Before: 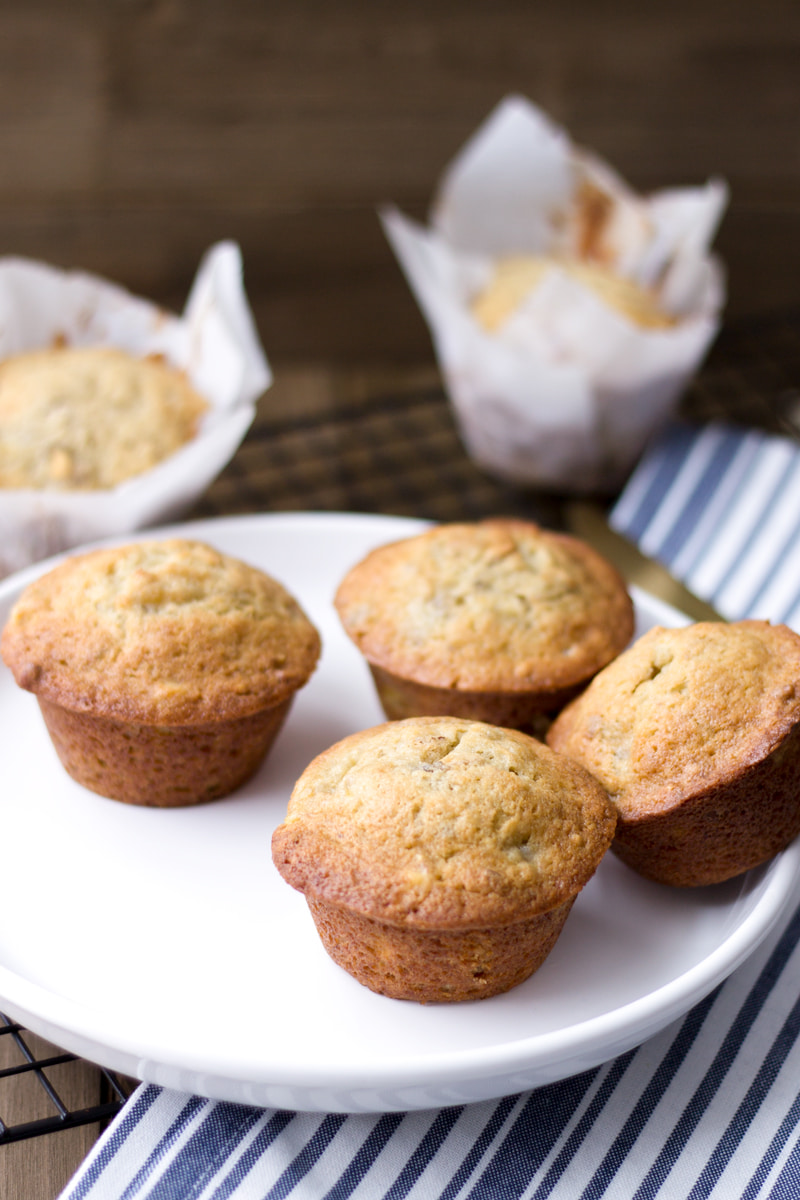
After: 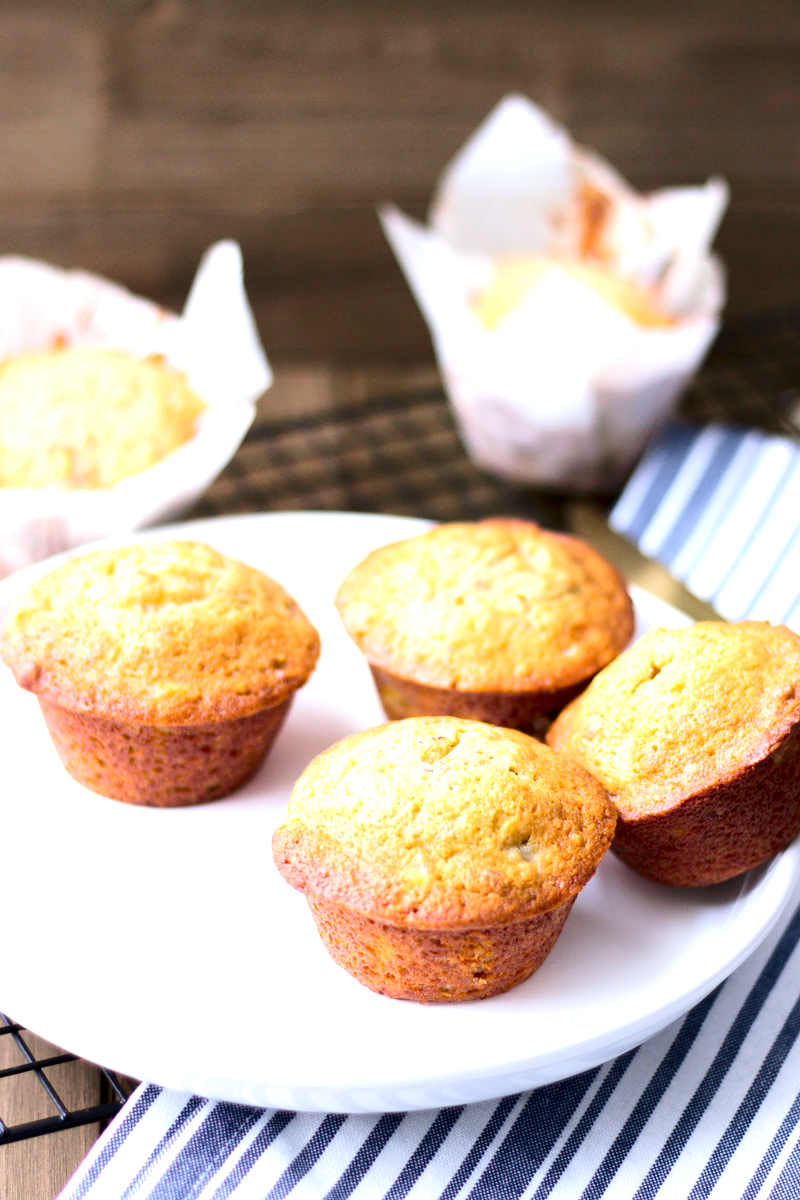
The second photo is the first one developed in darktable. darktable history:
exposure: black level correction 0, exposure 1.1 EV, compensate exposure bias true, compensate highlight preservation false
tone curve: curves: ch0 [(0, 0) (0.087, 0.054) (0.281, 0.245) (0.506, 0.526) (0.8, 0.824) (0.994, 0.955)]; ch1 [(0, 0) (0.27, 0.195) (0.406, 0.435) (0.452, 0.474) (0.495, 0.5) (0.514, 0.508) (0.563, 0.584) (0.654, 0.689) (1, 1)]; ch2 [(0, 0) (0.269, 0.299) (0.459, 0.441) (0.498, 0.499) (0.523, 0.52) (0.551, 0.549) (0.633, 0.625) (0.659, 0.681) (0.718, 0.764) (1, 1)], color space Lab, independent channels, preserve colors none
